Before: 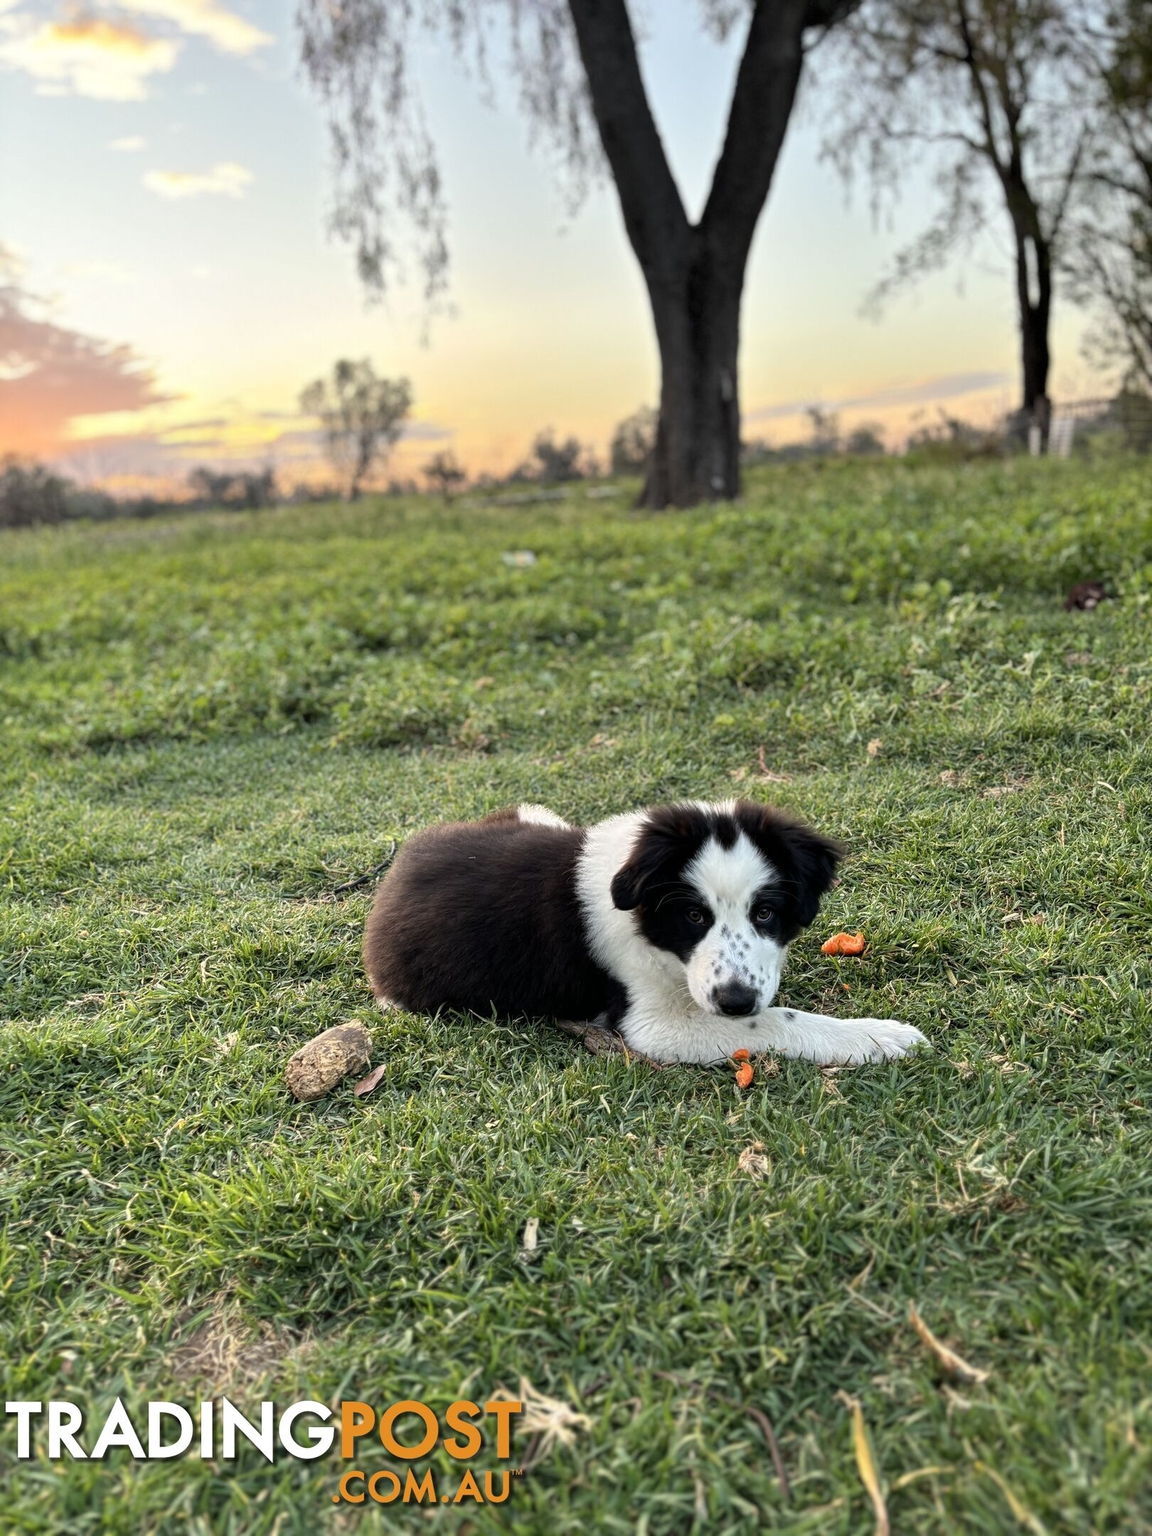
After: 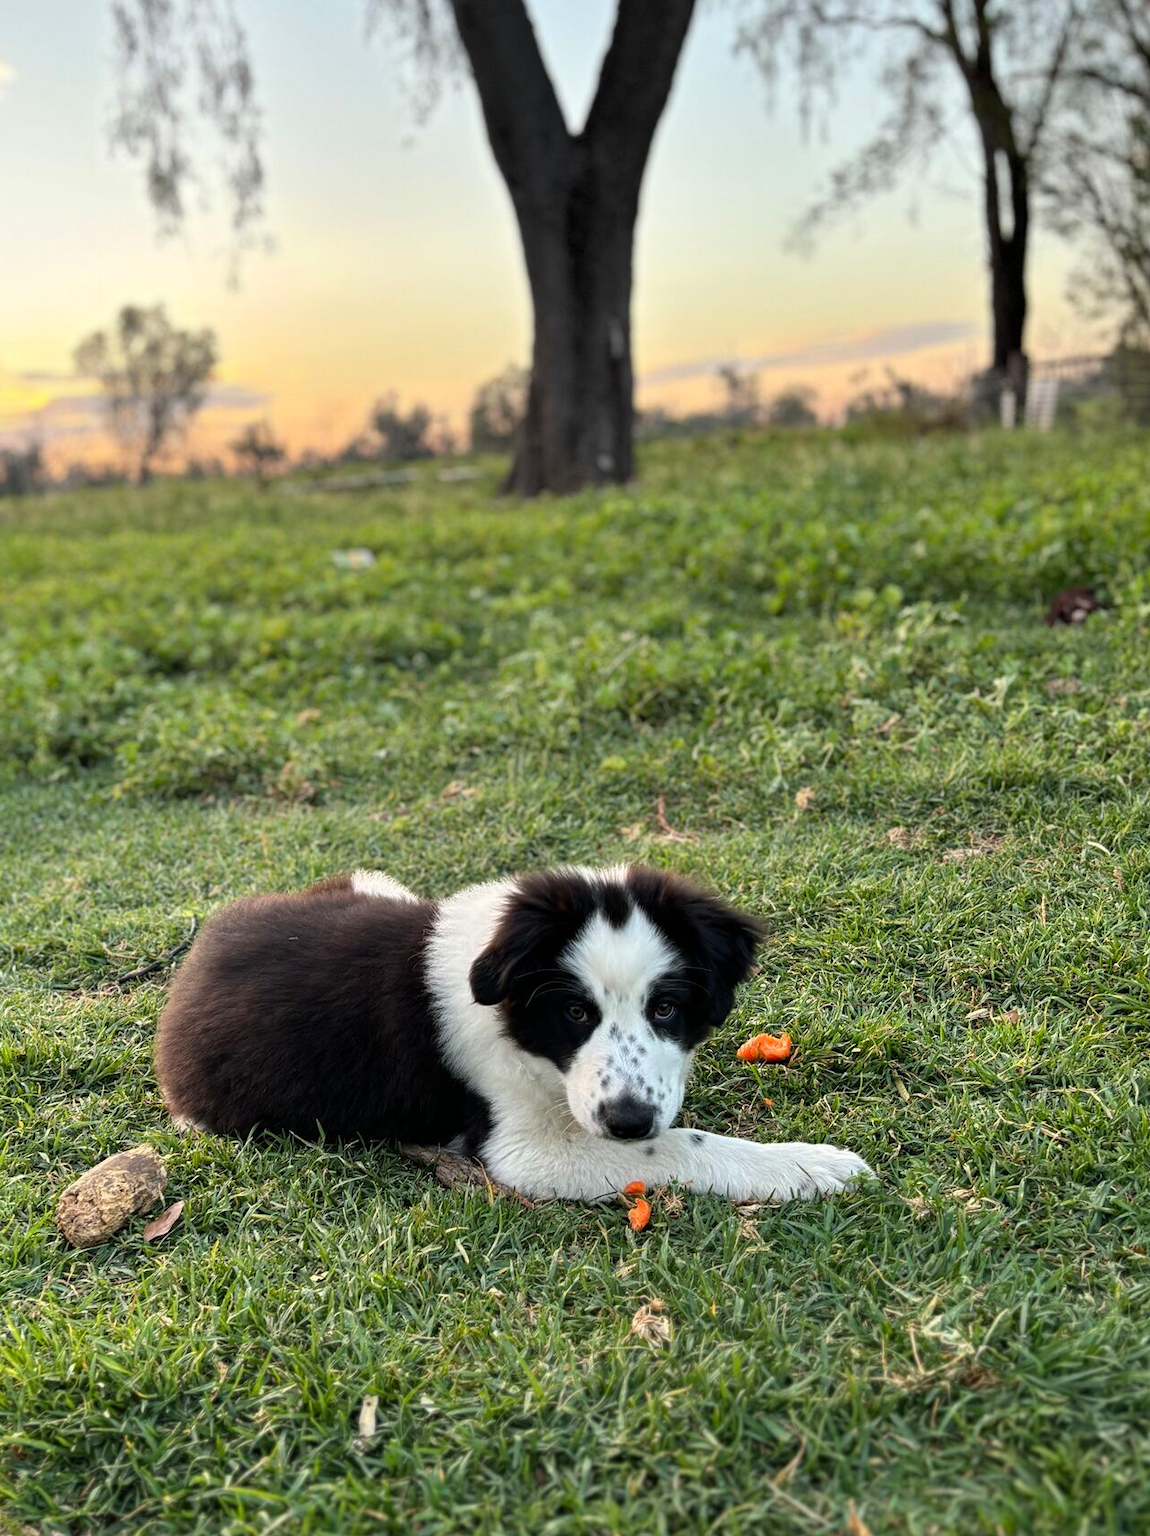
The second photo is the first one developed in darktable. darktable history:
crop and rotate: left 20.967%, top 7.794%, right 0.358%, bottom 13.439%
